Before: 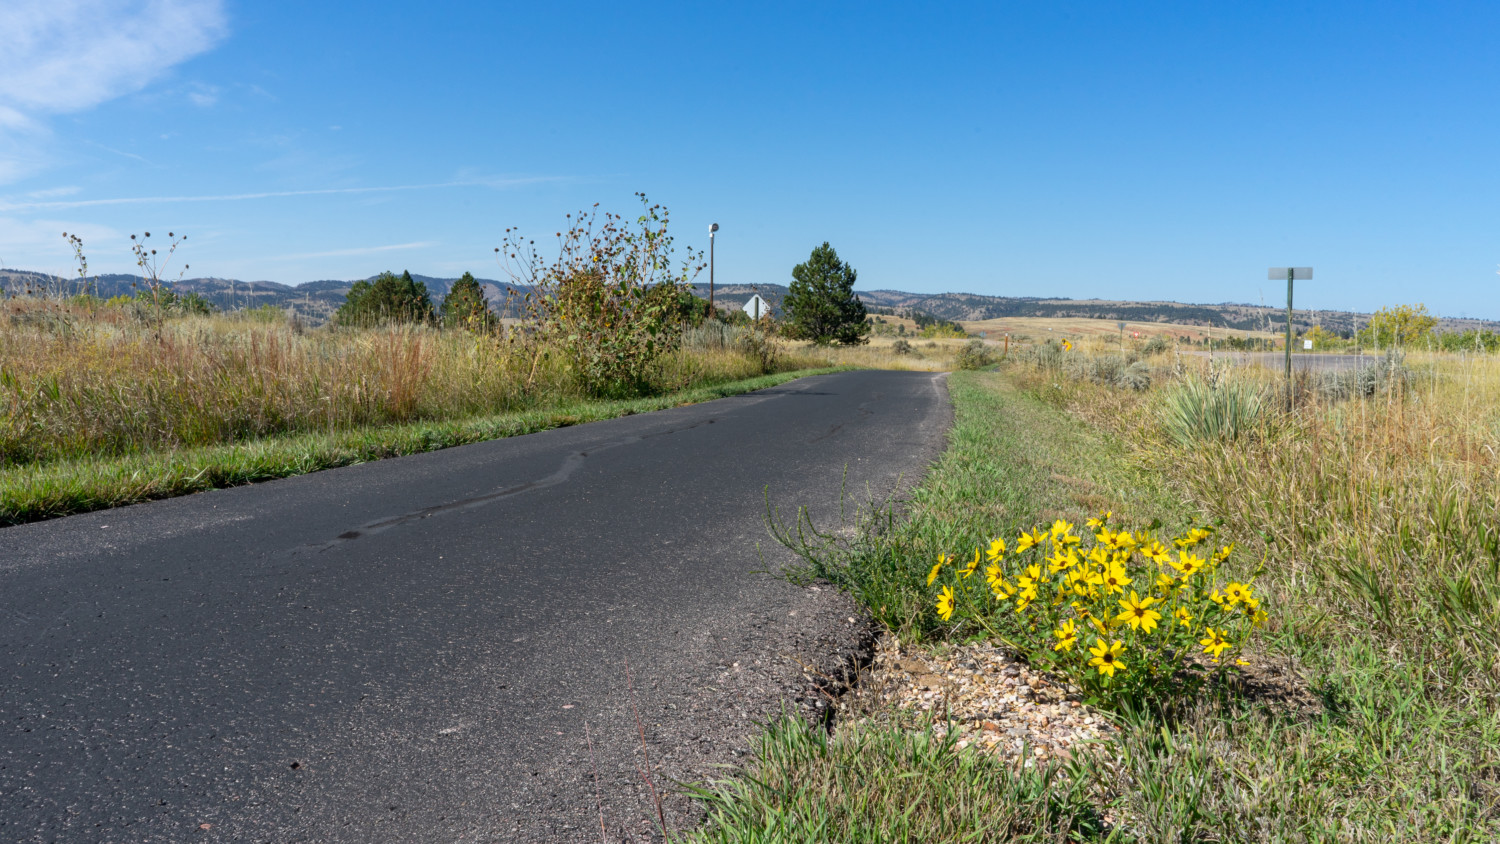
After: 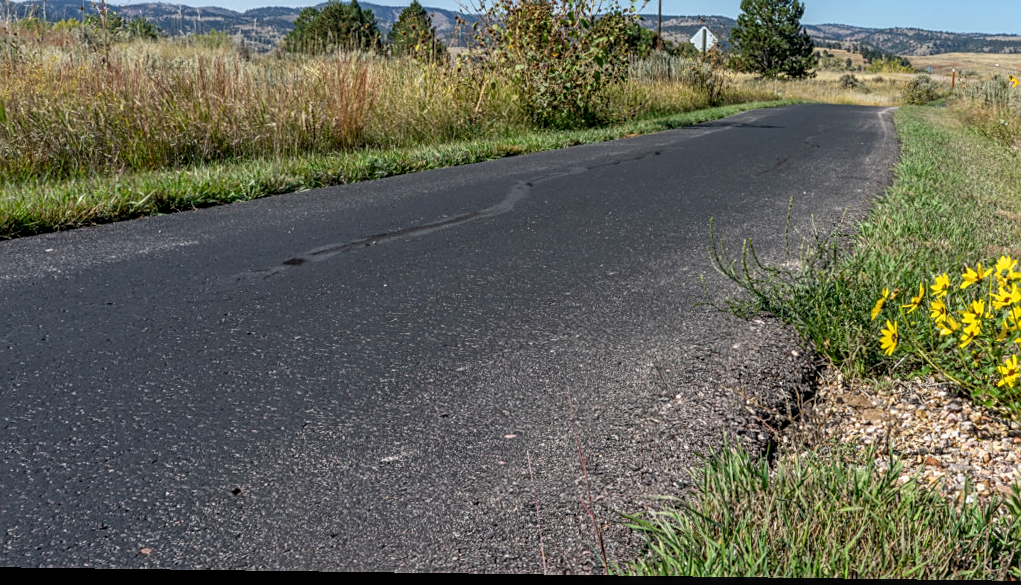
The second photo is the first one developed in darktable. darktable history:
contrast brightness saturation: contrast 0.05
crop and rotate: angle -0.767°, left 3.966%, top 32.248%, right 28.457%
sharpen: amount 0.462
local contrast: highlights 3%, shadows 4%, detail 133%
